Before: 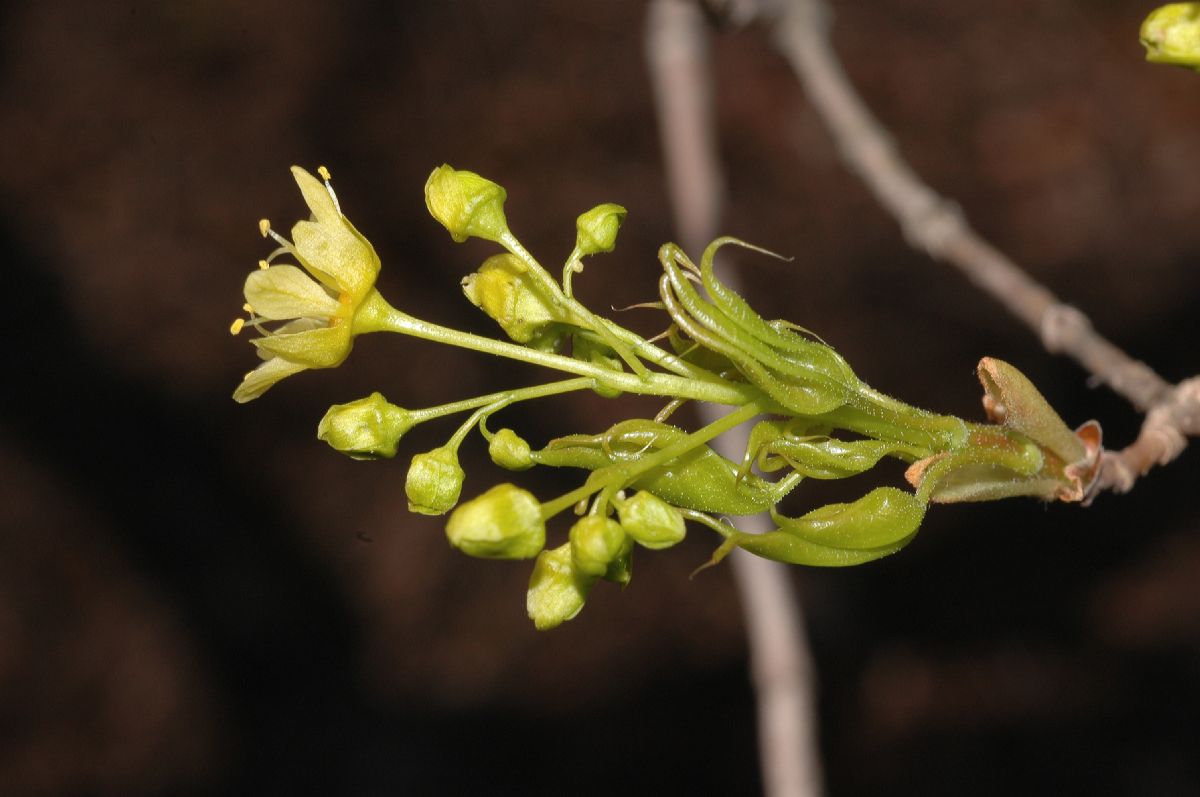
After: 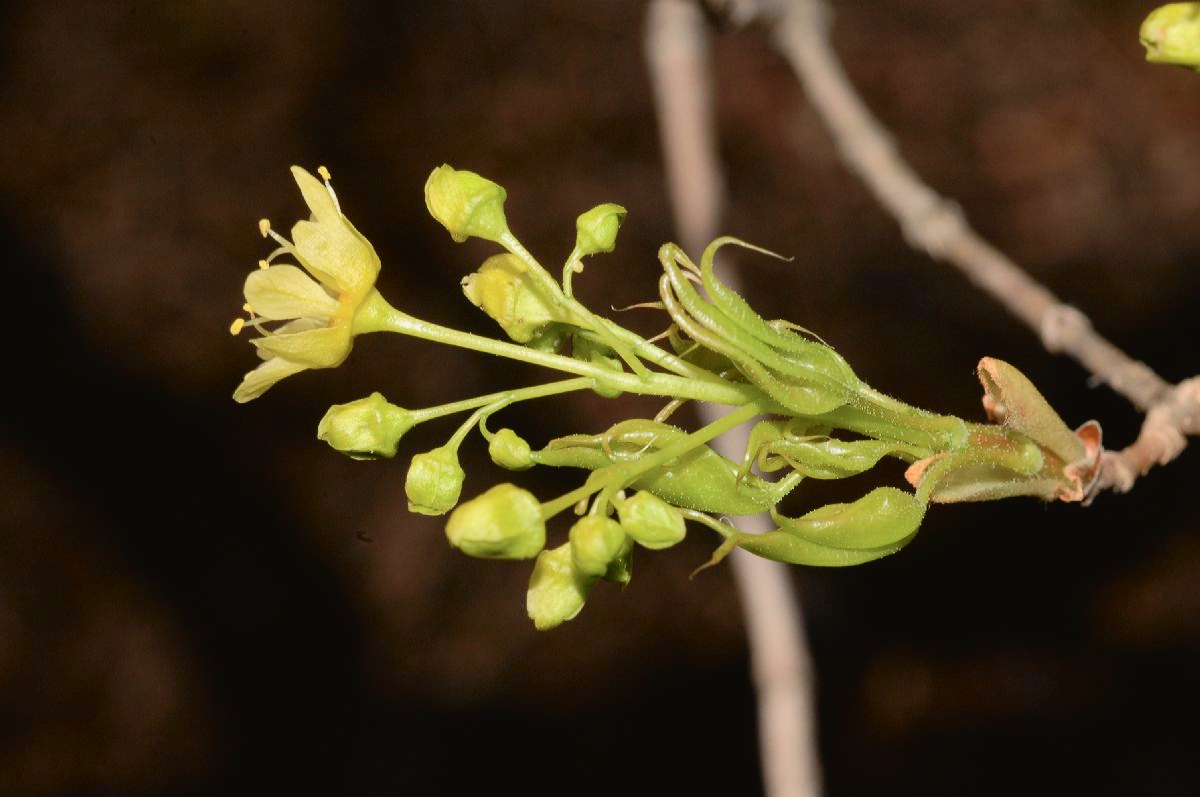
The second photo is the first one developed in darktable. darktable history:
tone curve: curves: ch0 [(0, 0.019) (0.066, 0.043) (0.189, 0.182) (0.359, 0.417) (0.485, 0.576) (0.656, 0.734) (0.851, 0.861) (0.997, 0.959)]; ch1 [(0, 0) (0.179, 0.123) (0.381, 0.36) (0.425, 0.41) (0.474, 0.472) (0.499, 0.501) (0.514, 0.517) (0.571, 0.584) (0.649, 0.677) (0.812, 0.856) (1, 1)]; ch2 [(0, 0) (0.246, 0.214) (0.421, 0.427) (0.459, 0.484) (0.5, 0.504) (0.518, 0.523) (0.529, 0.544) (0.56, 0.581) (0.617, 0.631) (0.744, 0.734) (0.867, 0.821) (0.993, 0.889)], color space Lab, independent channels, preserve colors none
